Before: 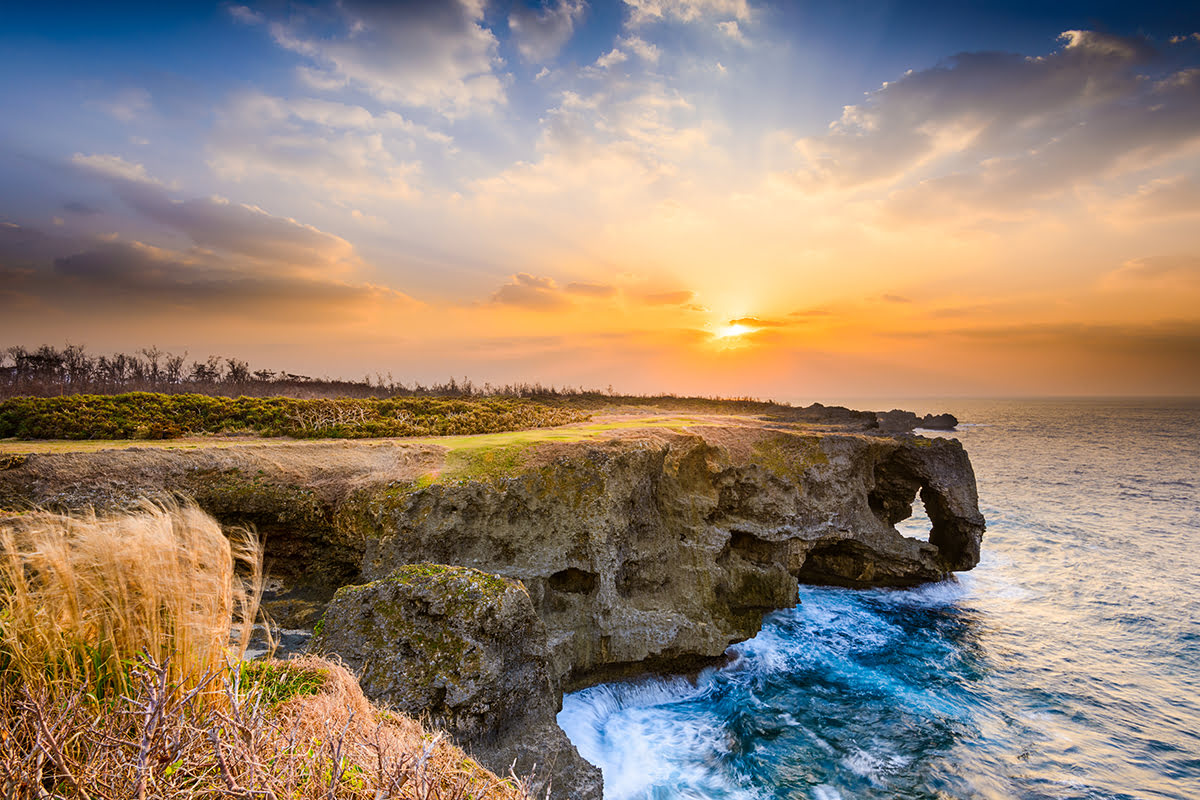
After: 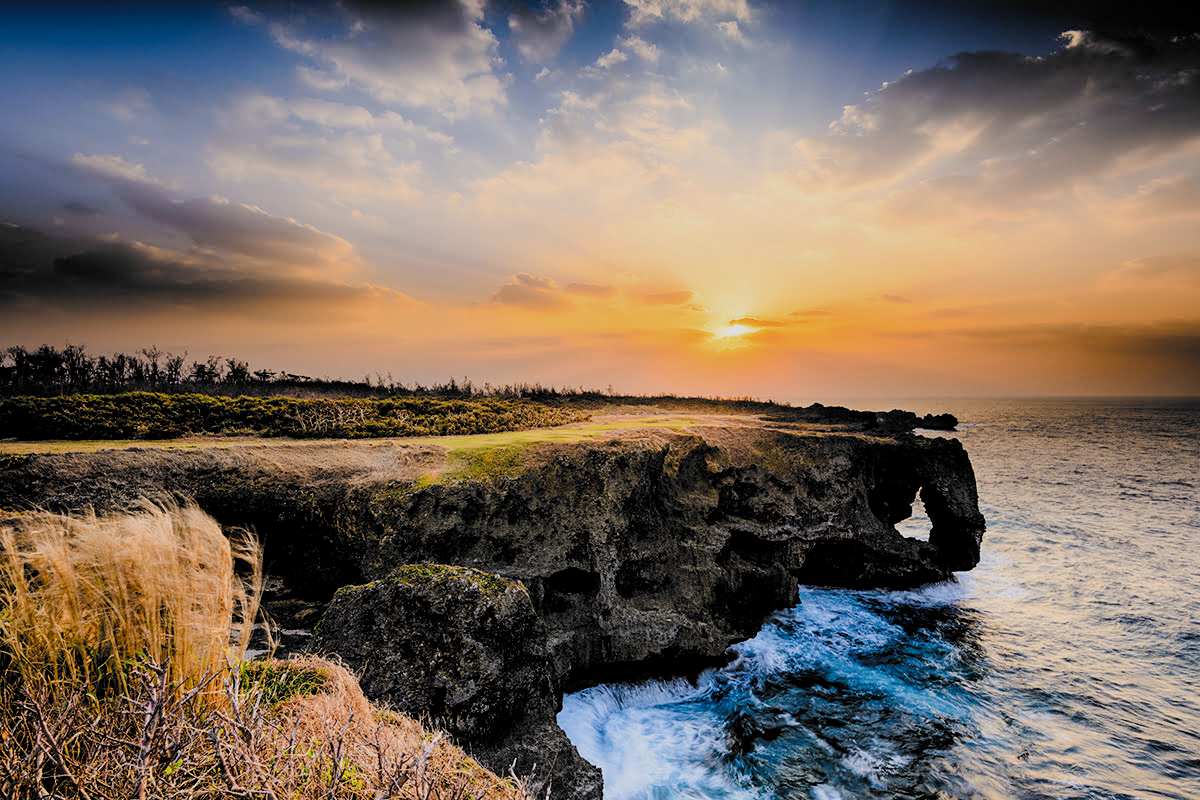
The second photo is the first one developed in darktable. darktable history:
filmic rgb: black relative exposure -5.12 EV, white relative exposure 3.51 EV, hardness 3.17, contrast 1.503, highlights saturation mix -49.83%, color science v6 (2022)
exposure: black level correction 0.011, exposure -0.471 EV, compensate exposure bias true, compensate highlight preservation false
